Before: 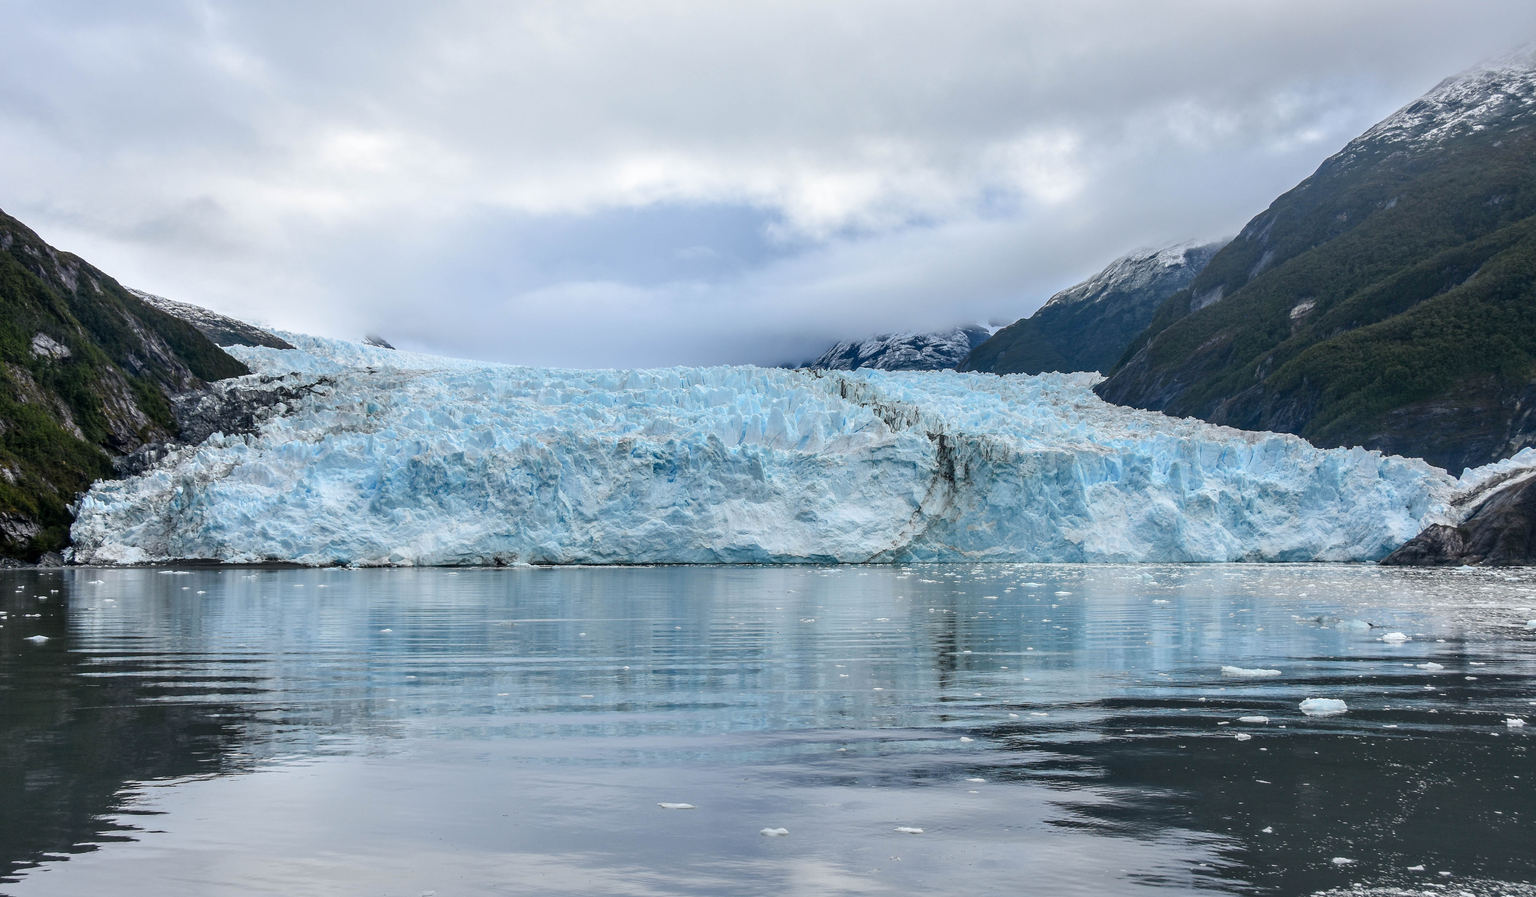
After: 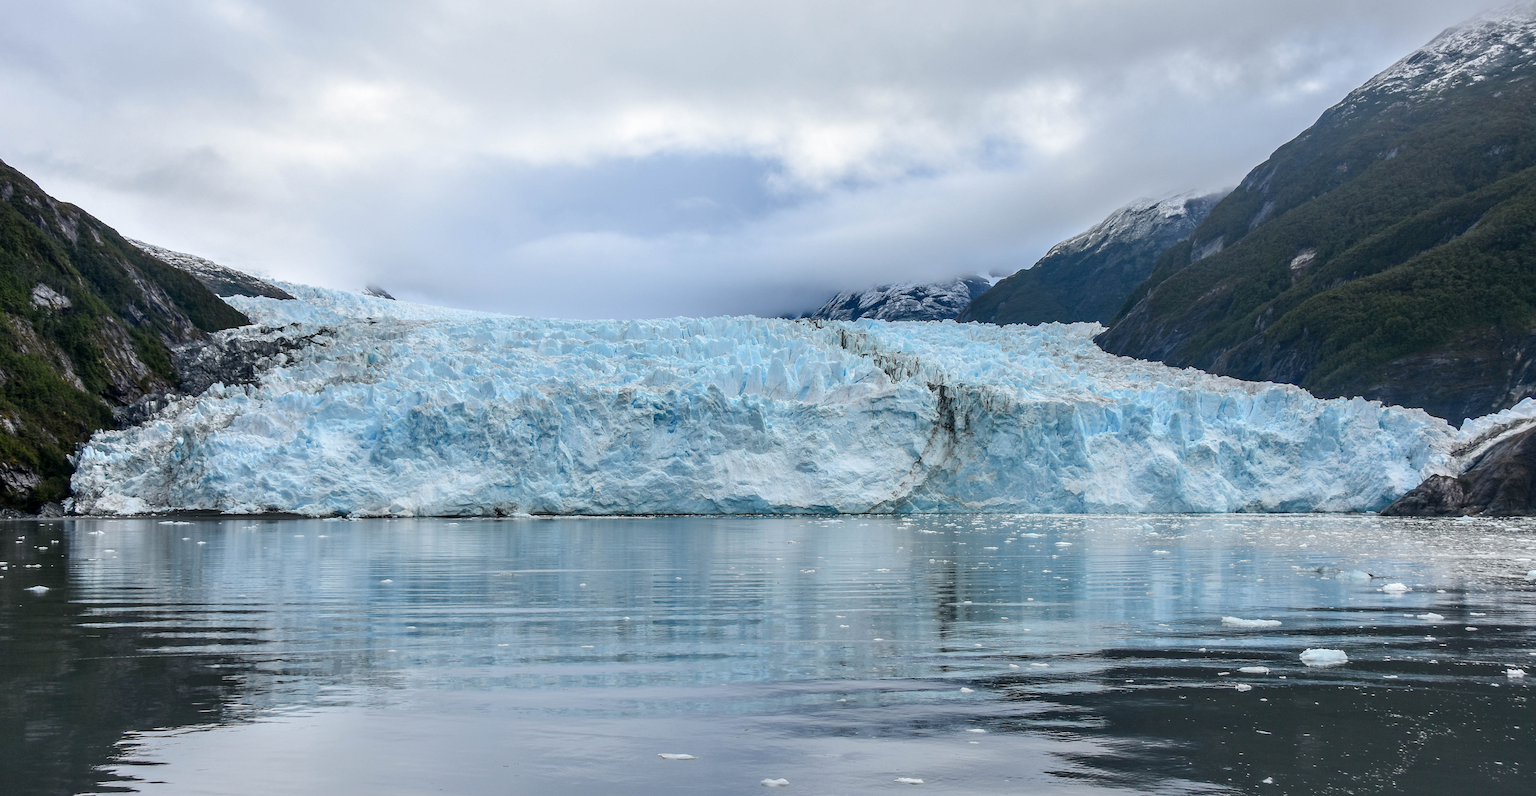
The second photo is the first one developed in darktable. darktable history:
crop and rotate: top 5.59%, bottom 5.593%
